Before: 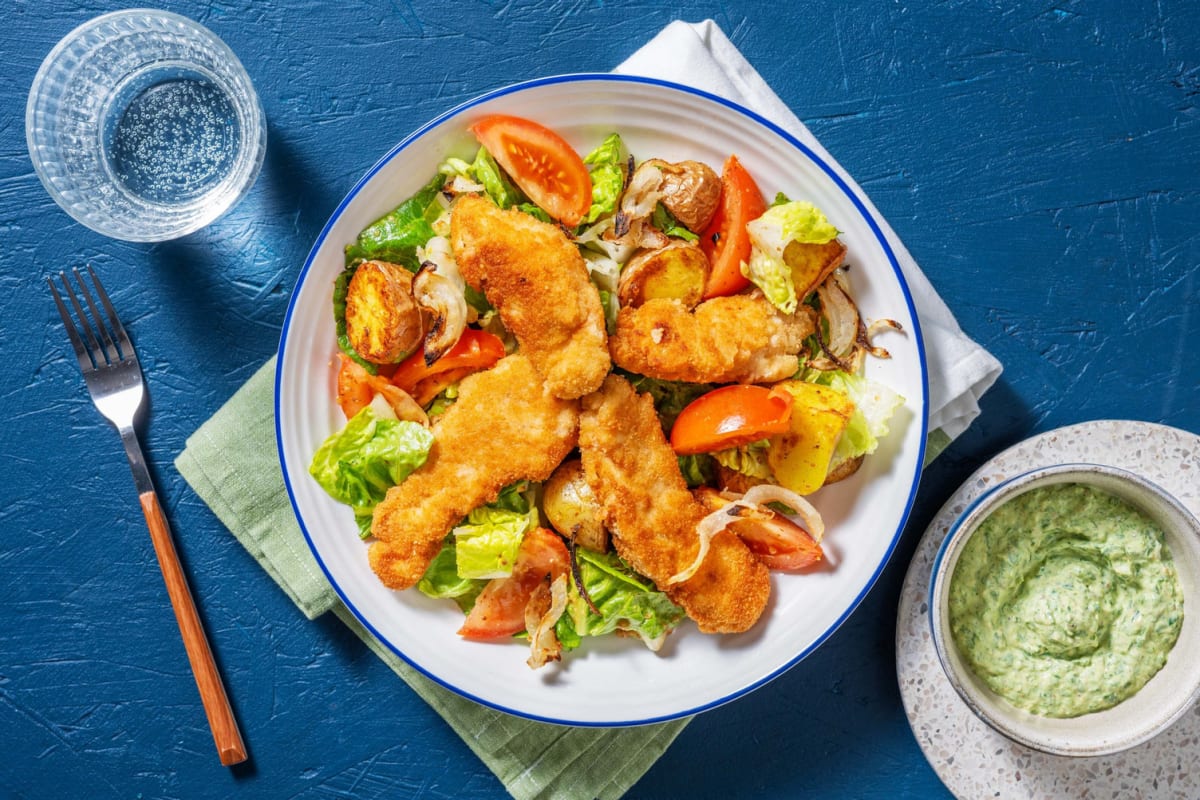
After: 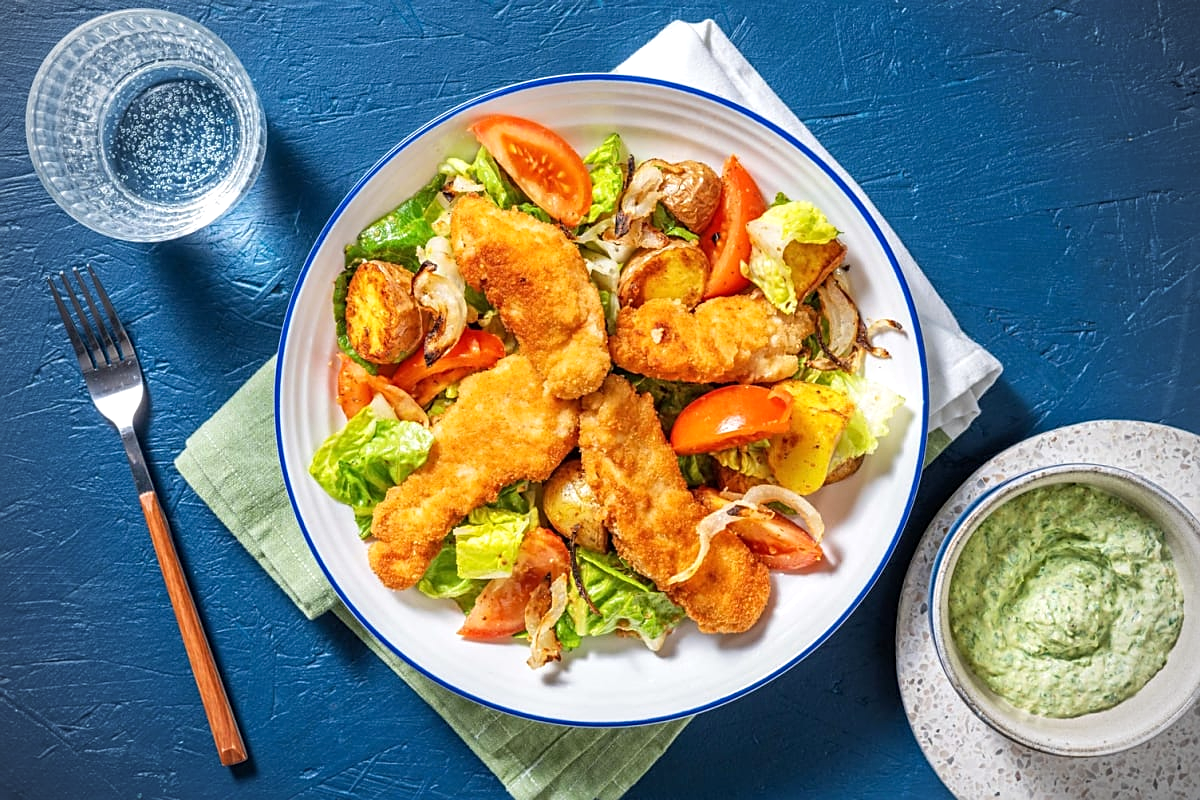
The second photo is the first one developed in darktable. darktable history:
vignetting: on, module defaults
sharpen: on, module defaults
exposure: exposure 0.207 EV, compensate highlight preservation false
